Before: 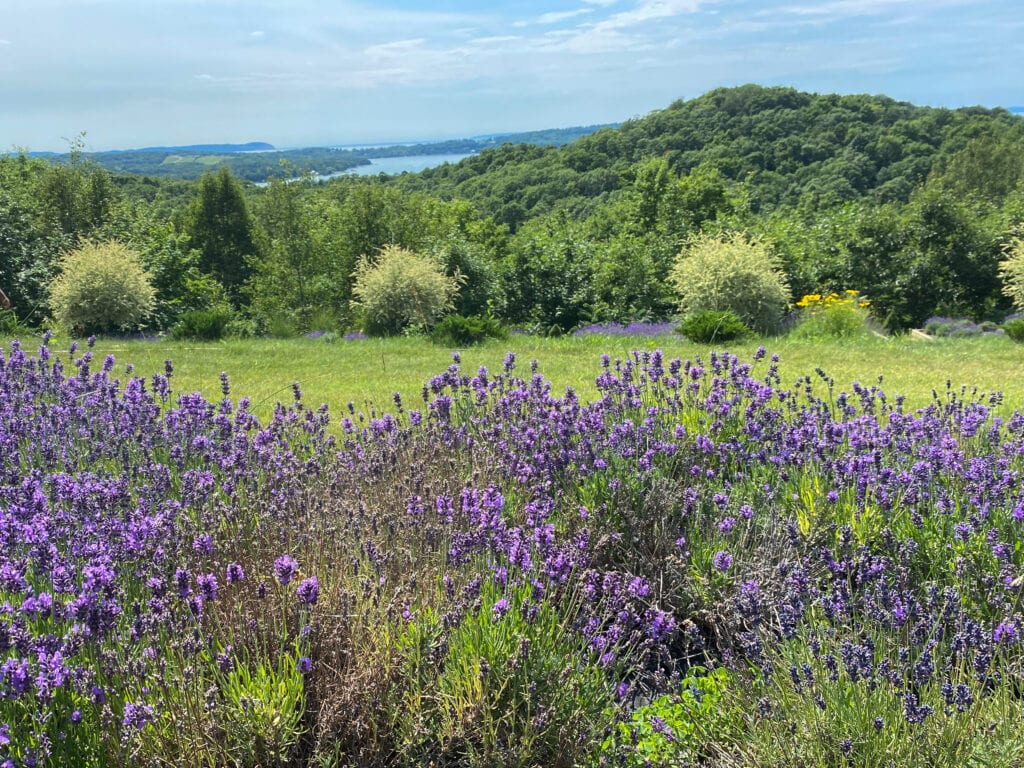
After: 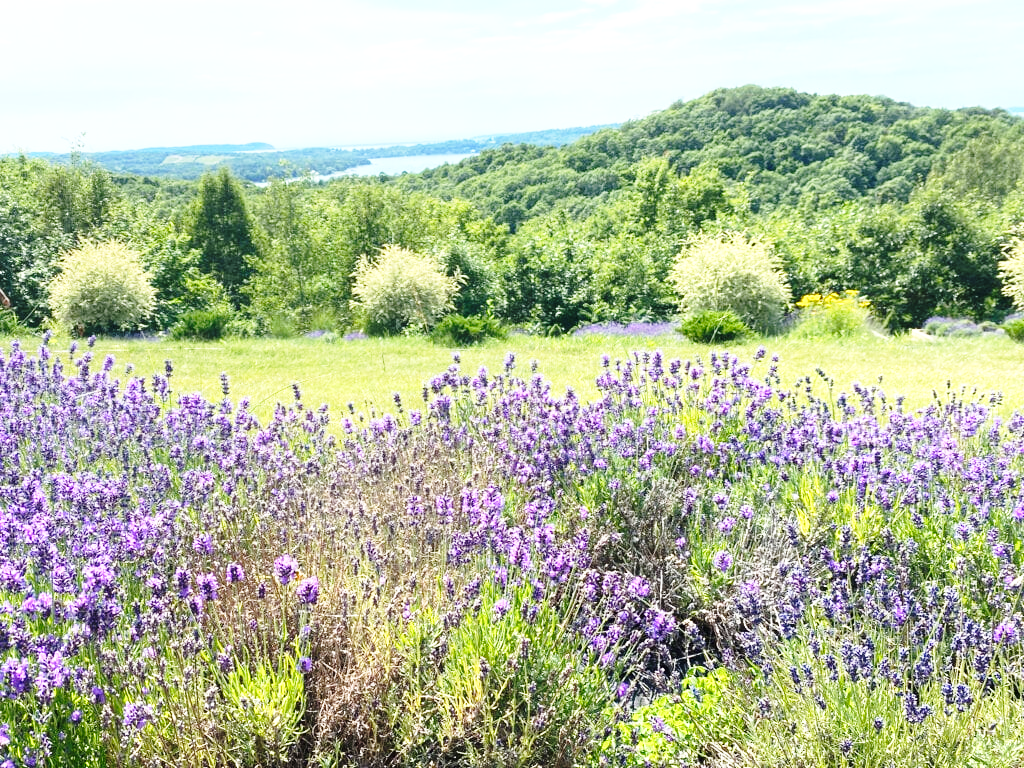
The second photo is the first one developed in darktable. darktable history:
exposure: black level correction 0, exposure 0.7 EV, compensate exposure bias true, compensate highlight preservation false
base curve: curves: ch0 [(0, 0) (0.028, 0.03) (0.121, 0.232) (0.46, 0.748) (0.859, 0.968) (1, 1)], preserve colors none
